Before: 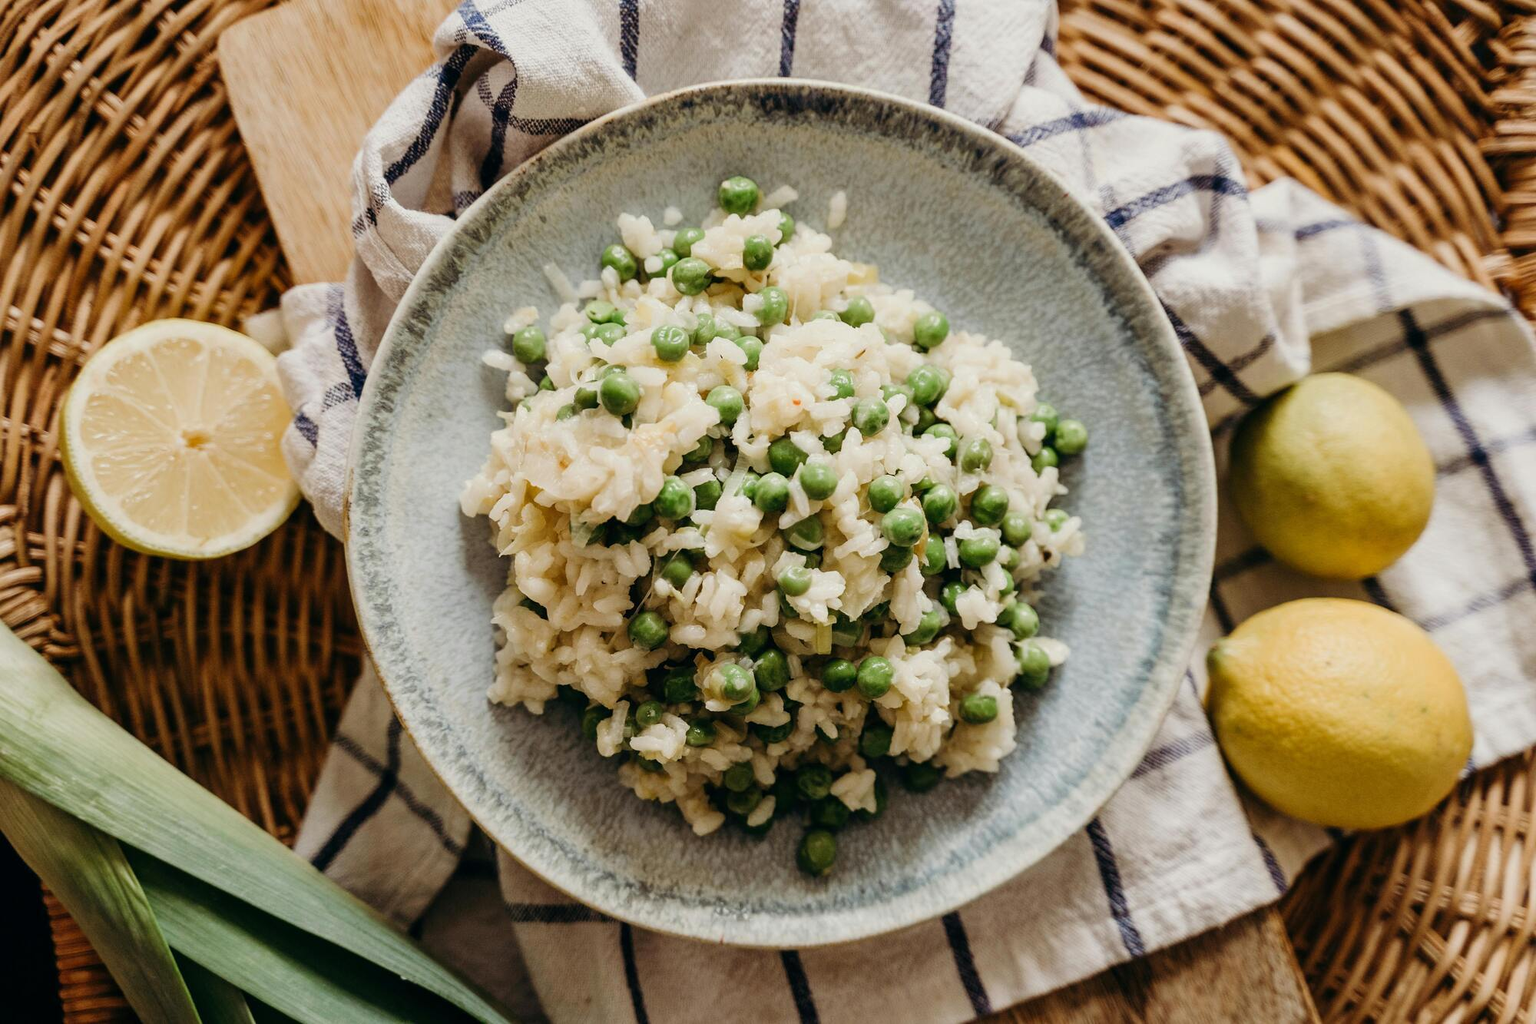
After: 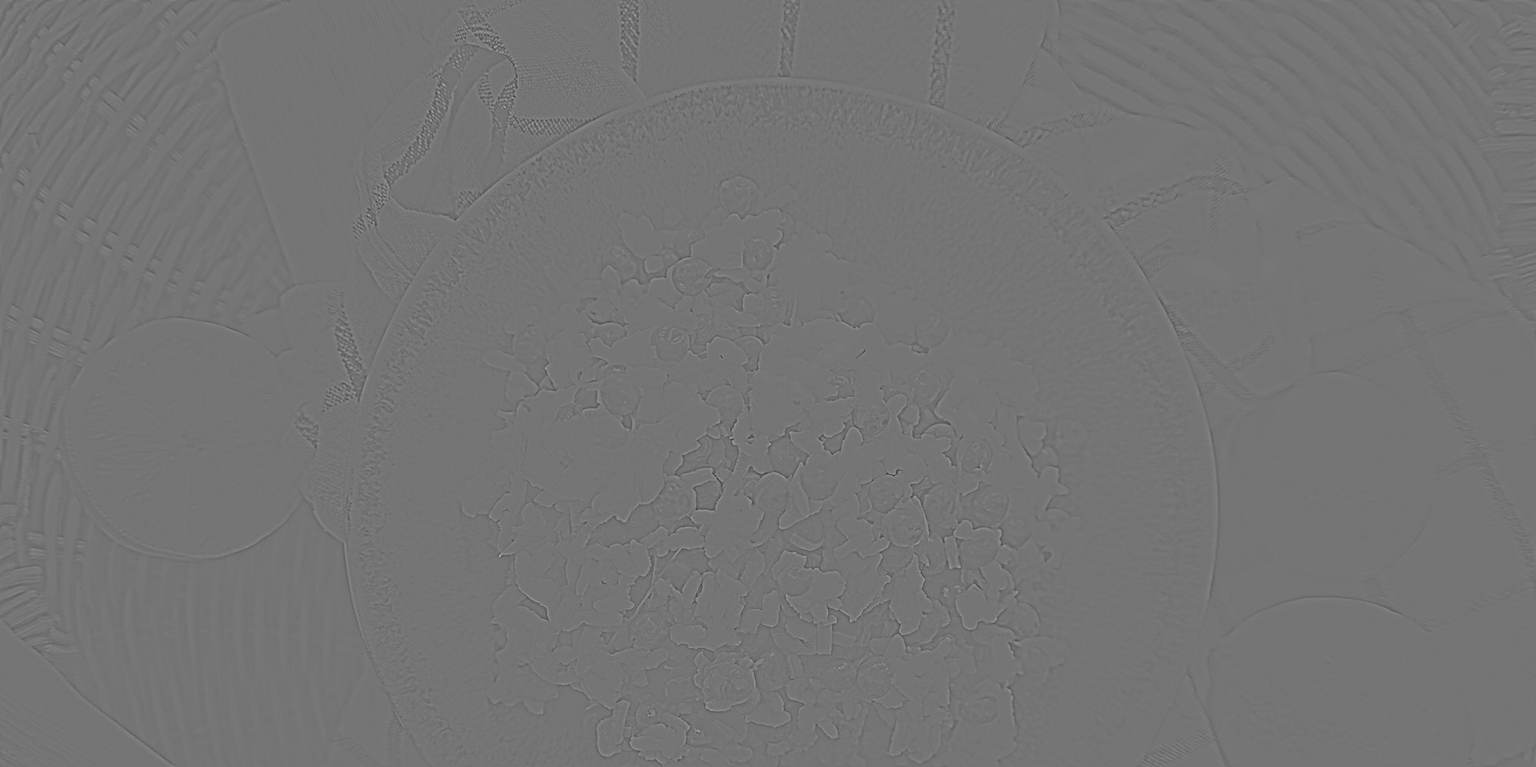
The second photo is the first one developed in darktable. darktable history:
exposure: black level correction 0, exposure 0.5 EV, compensate exposure bias true, compensate highlight preservation false
sharpen: on, module defaults
shadows and highlights: shadows -20, white point adjustment -2, highlights -35
crop: bottom 24.967%
highpass: sharpness 5.84%, contrast boost 8.44%
